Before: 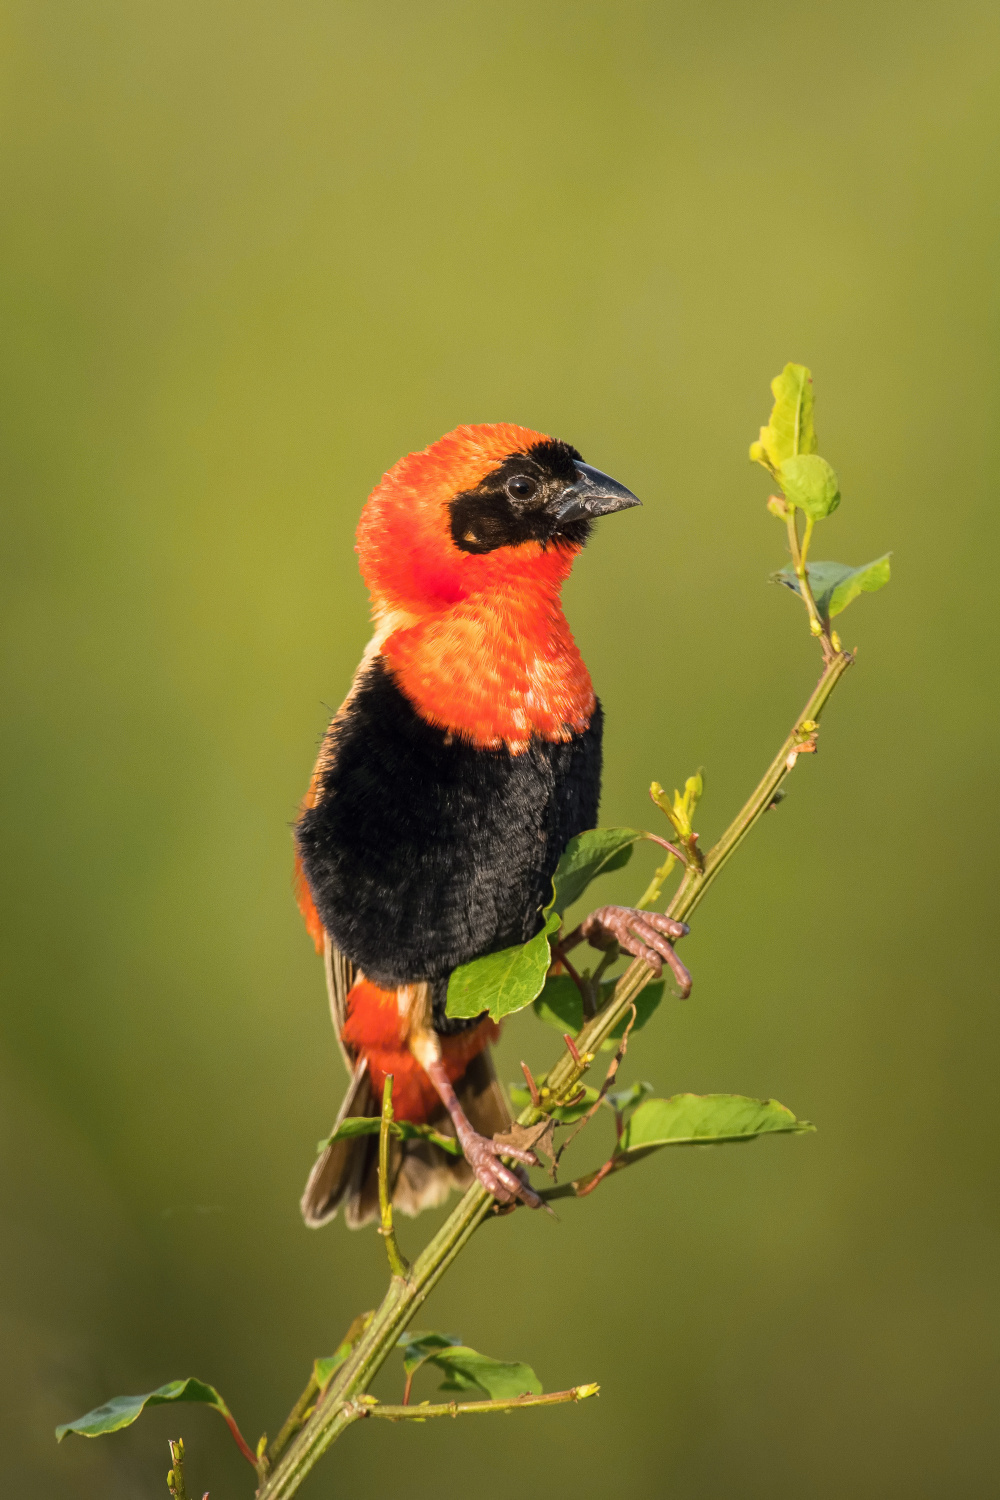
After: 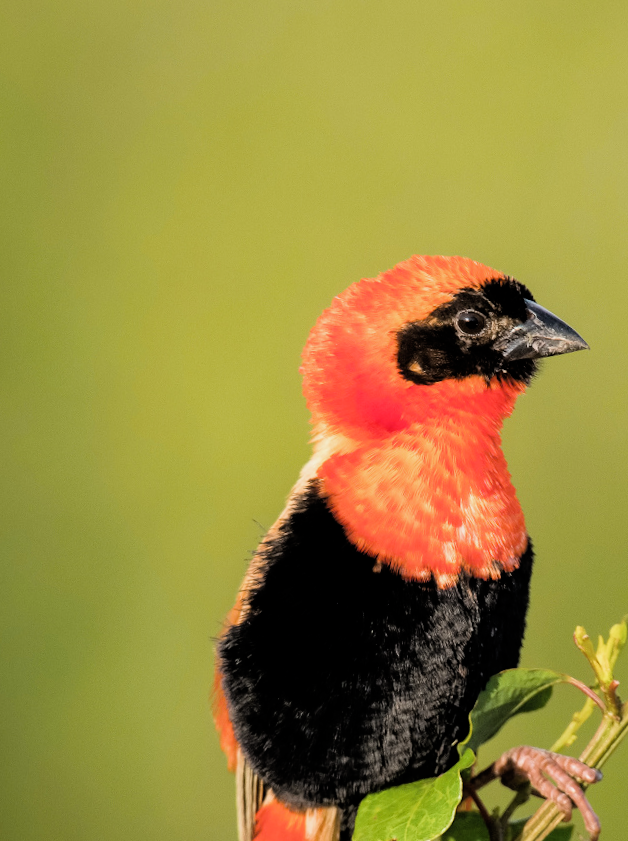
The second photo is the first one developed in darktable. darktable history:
exposure: compensate exposure bias true, compensate highlight preservation false
crop and rotate: angle -4.64°, left 2.156%, top 6.667%, right 27.607%, bottom 30.579%
tone equalizer: -8 EV -0.389 EV, -7 EV -0.387 EV, -6 EV -0.334 EV, -5 EV -0.246 EV, -3 EV 0.244 EV, -2 EV 0.319 EV, -1 EV 0.388 EV, +0 EV 0.399 EV
filmic rgb: black relative exposure -7.77 EV, white relative exposure 4.41 EV, hardness 3.75, latitude 49.63%, contrast 1.101, add noise in highlights 0.001, preserve chrominance max RGB, color science v3 (2019), use custom middle-gray values true, contrast in highlights soft
